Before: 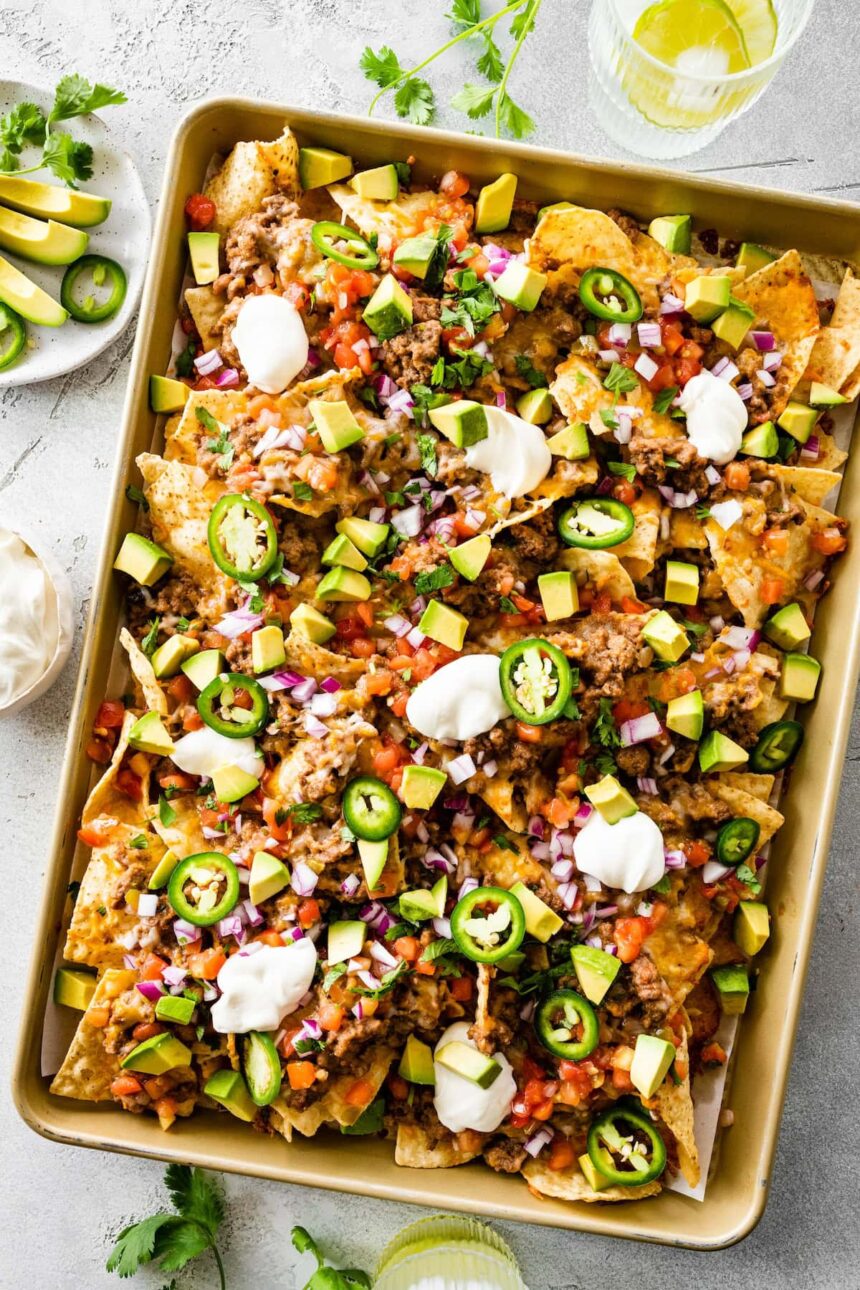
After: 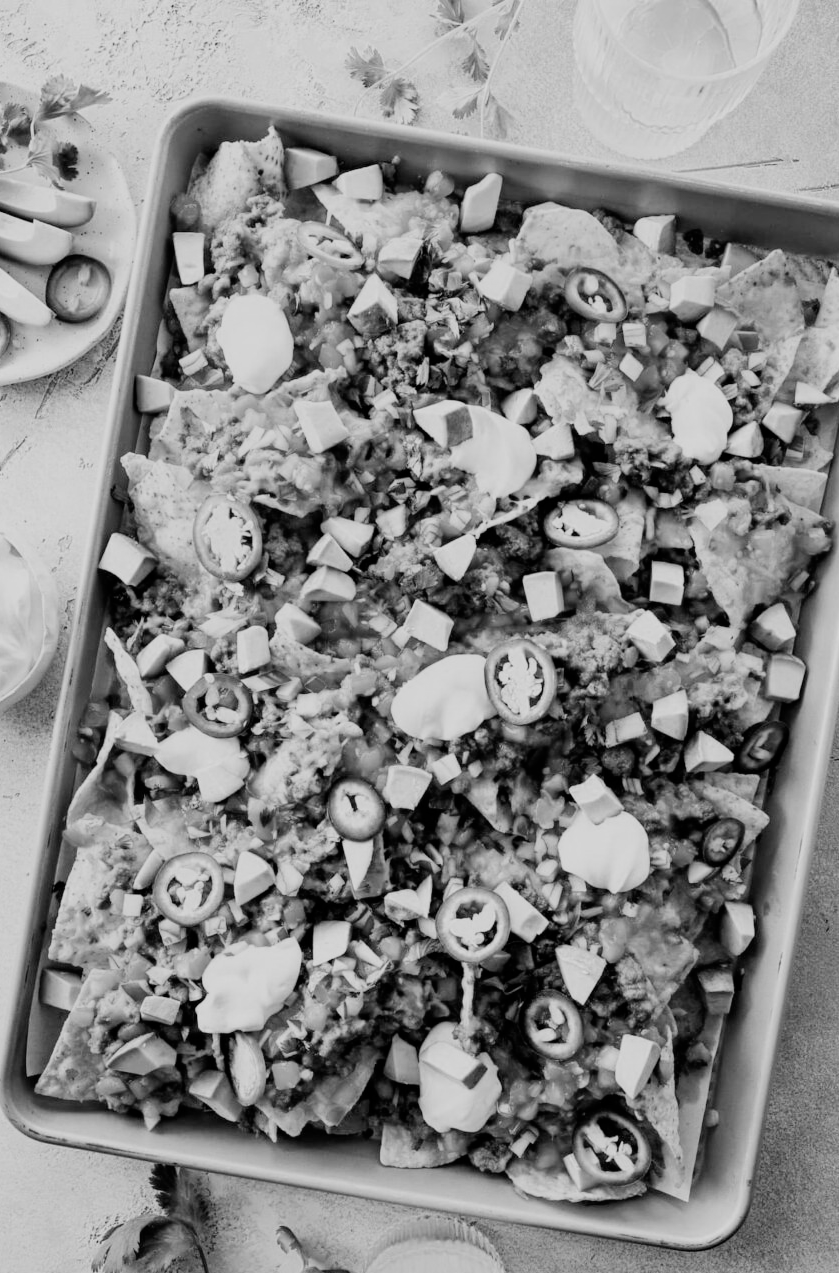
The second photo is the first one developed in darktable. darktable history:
color zones: curves: ch0 [(0.224, 0.526) (0.75, 0.5)]; ch1 [(0.055, 0.526) (0.224, 0.761) (0.377, 0.526) (0.75, 0.5)]
monochrome: on, module defaults
filmic rgb: black relative exposure -7.65 EV, white relative exposure 4.56 EV, hardness 3.61, contrast 1.05
crop and rotate: left 1.774%, right 0.633%, bottom 1.28%
